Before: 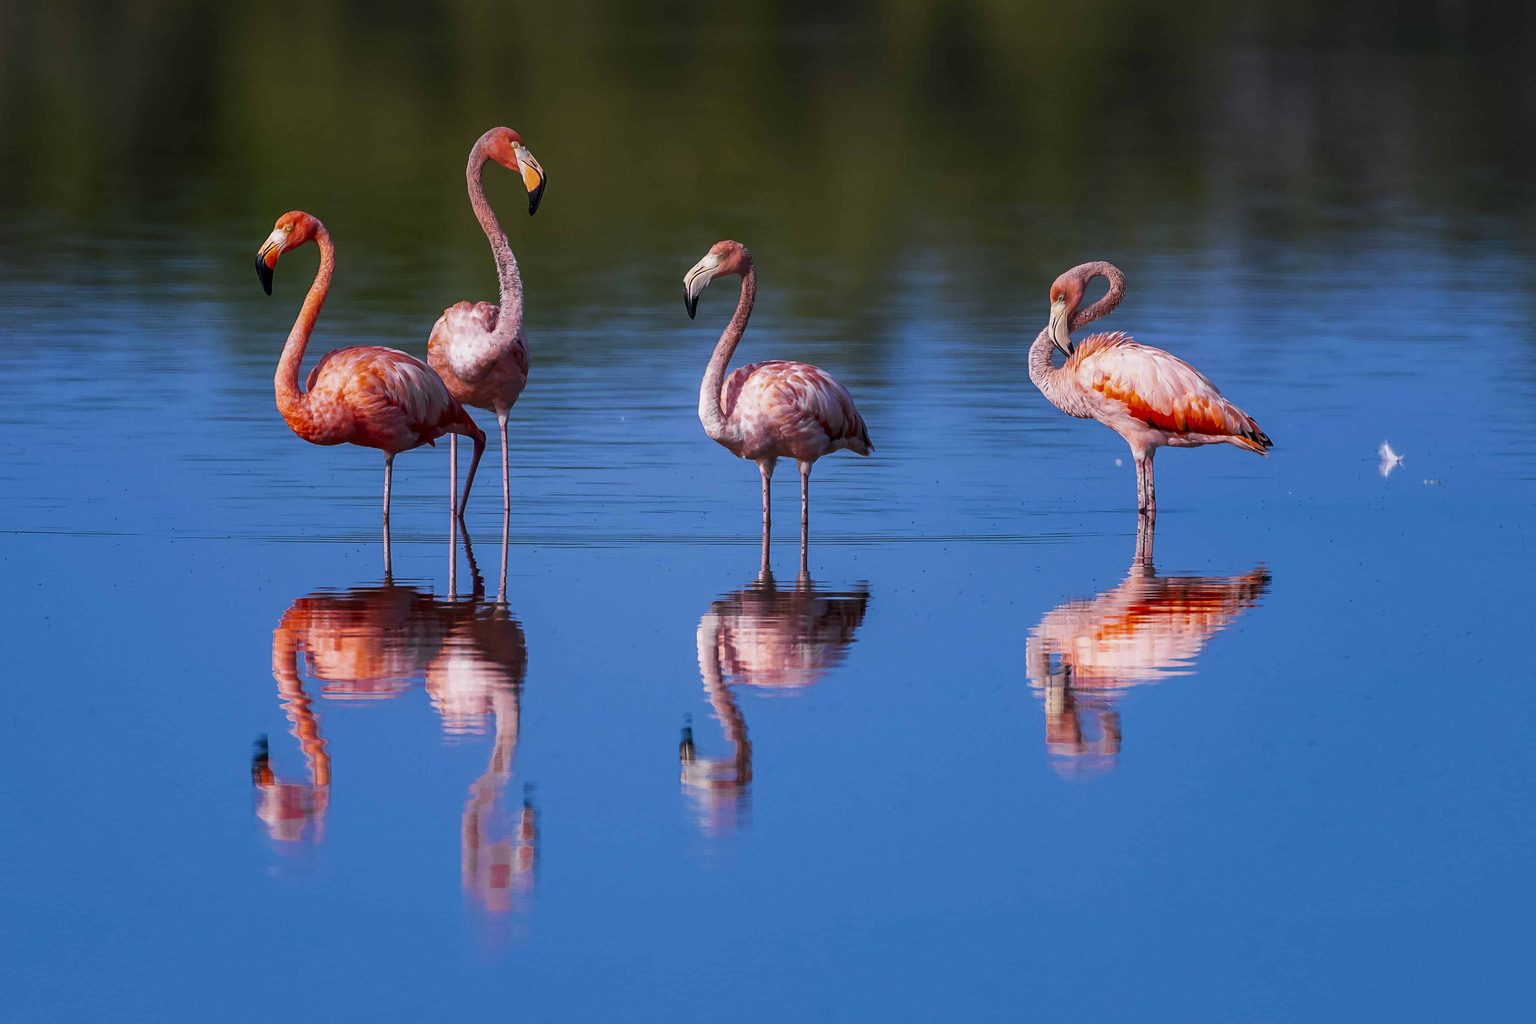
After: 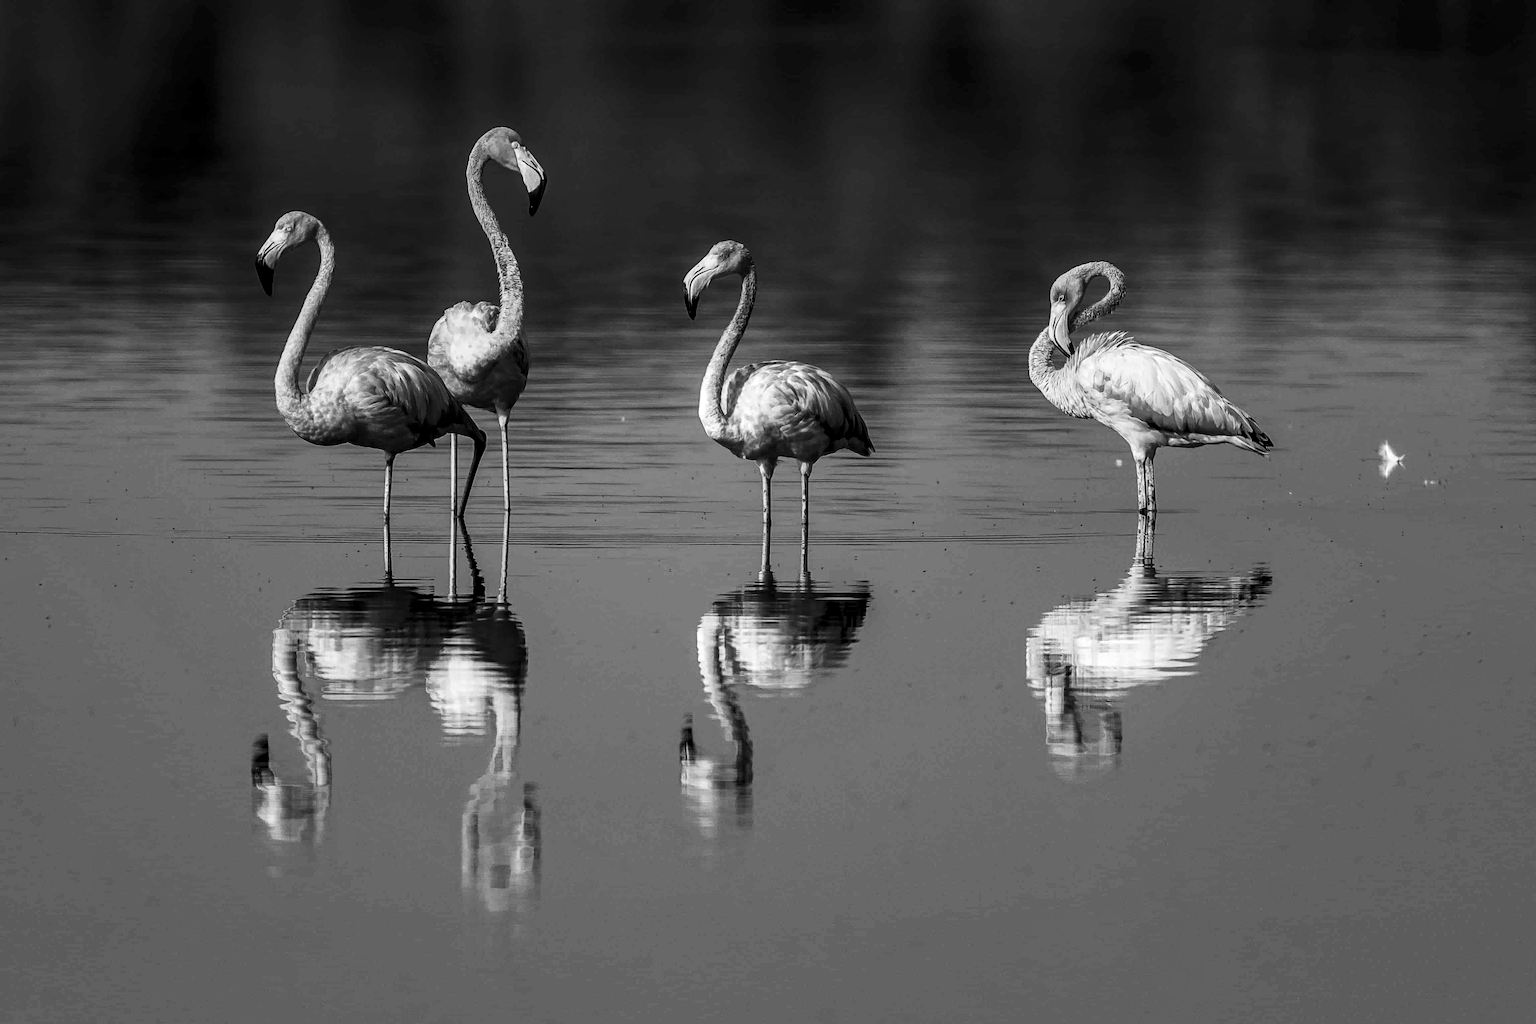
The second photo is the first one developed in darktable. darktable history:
local contrast: detail 130%
monochrome: on, module defaults
contrast brightness saturation: contrast 0.25, saturation -0.31
